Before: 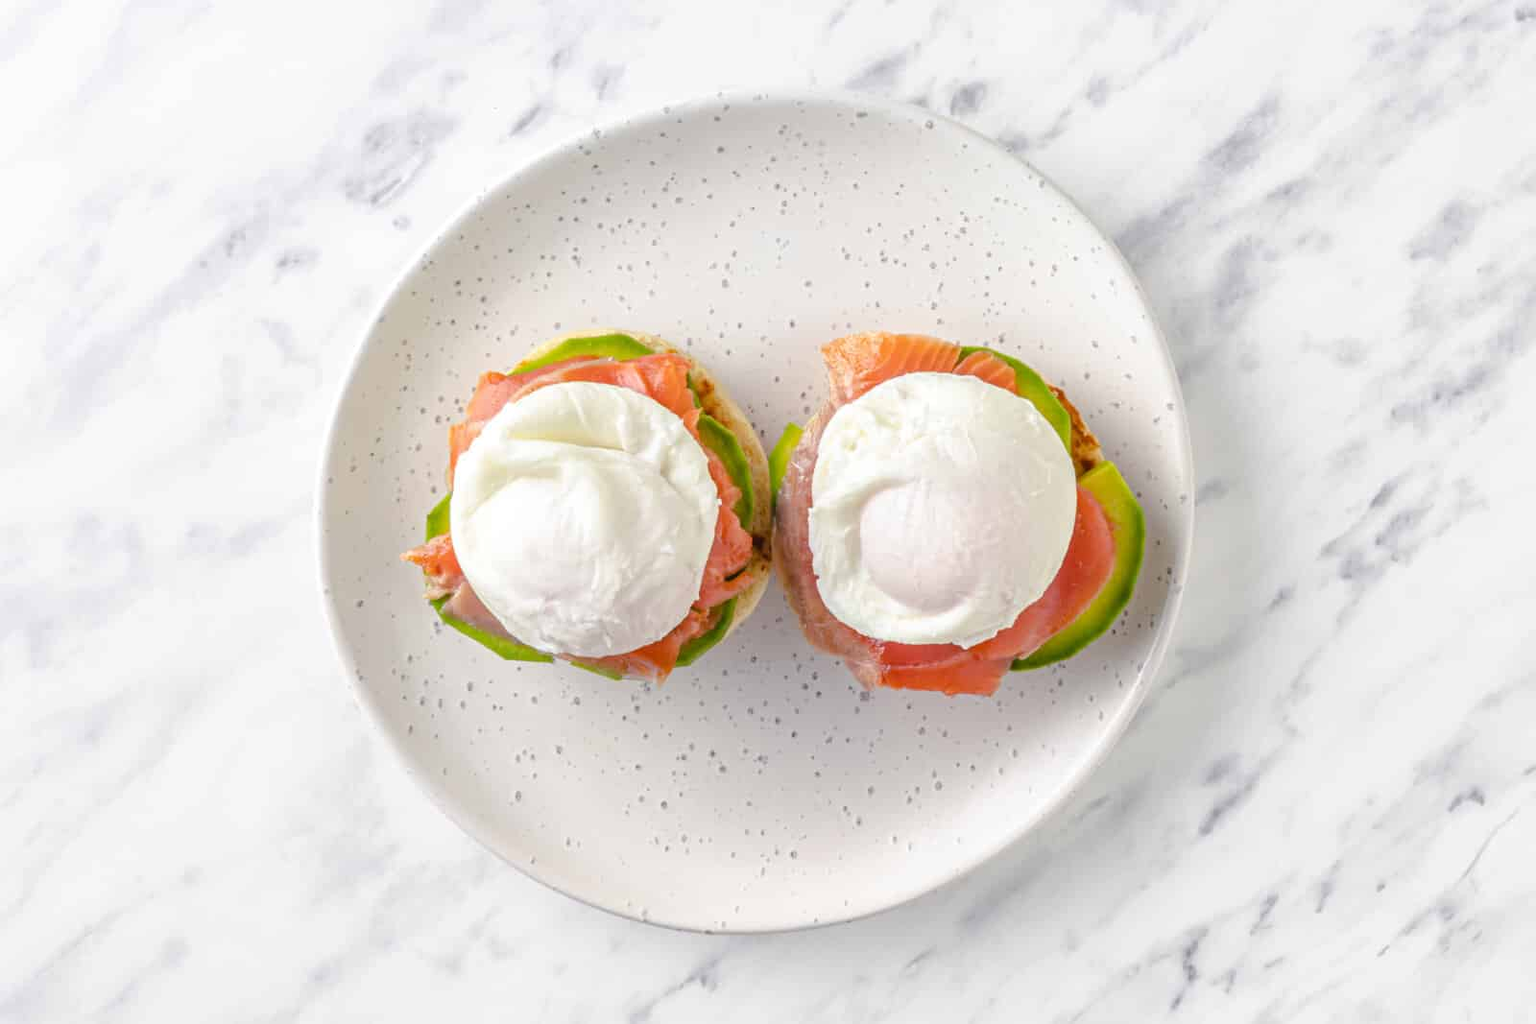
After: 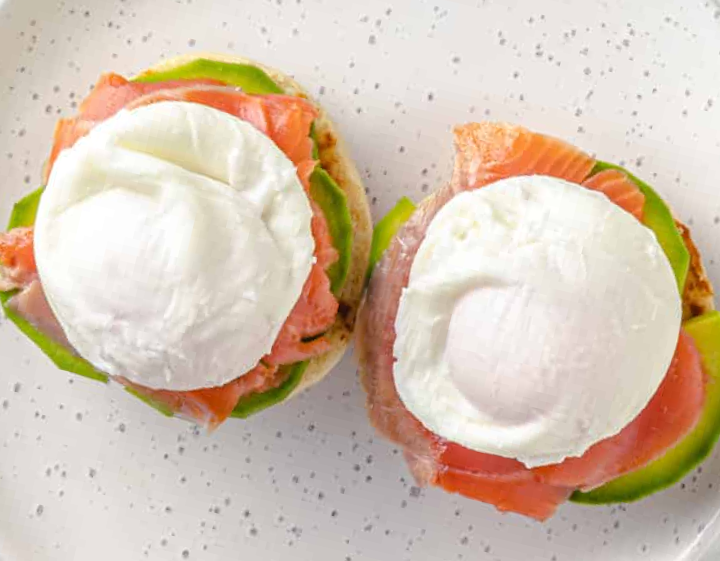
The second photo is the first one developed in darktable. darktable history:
crop: left 30%, top 30%, right 30%, bottom 30%
rotate and perspective: rotation 13.27°, automatic cropping off
